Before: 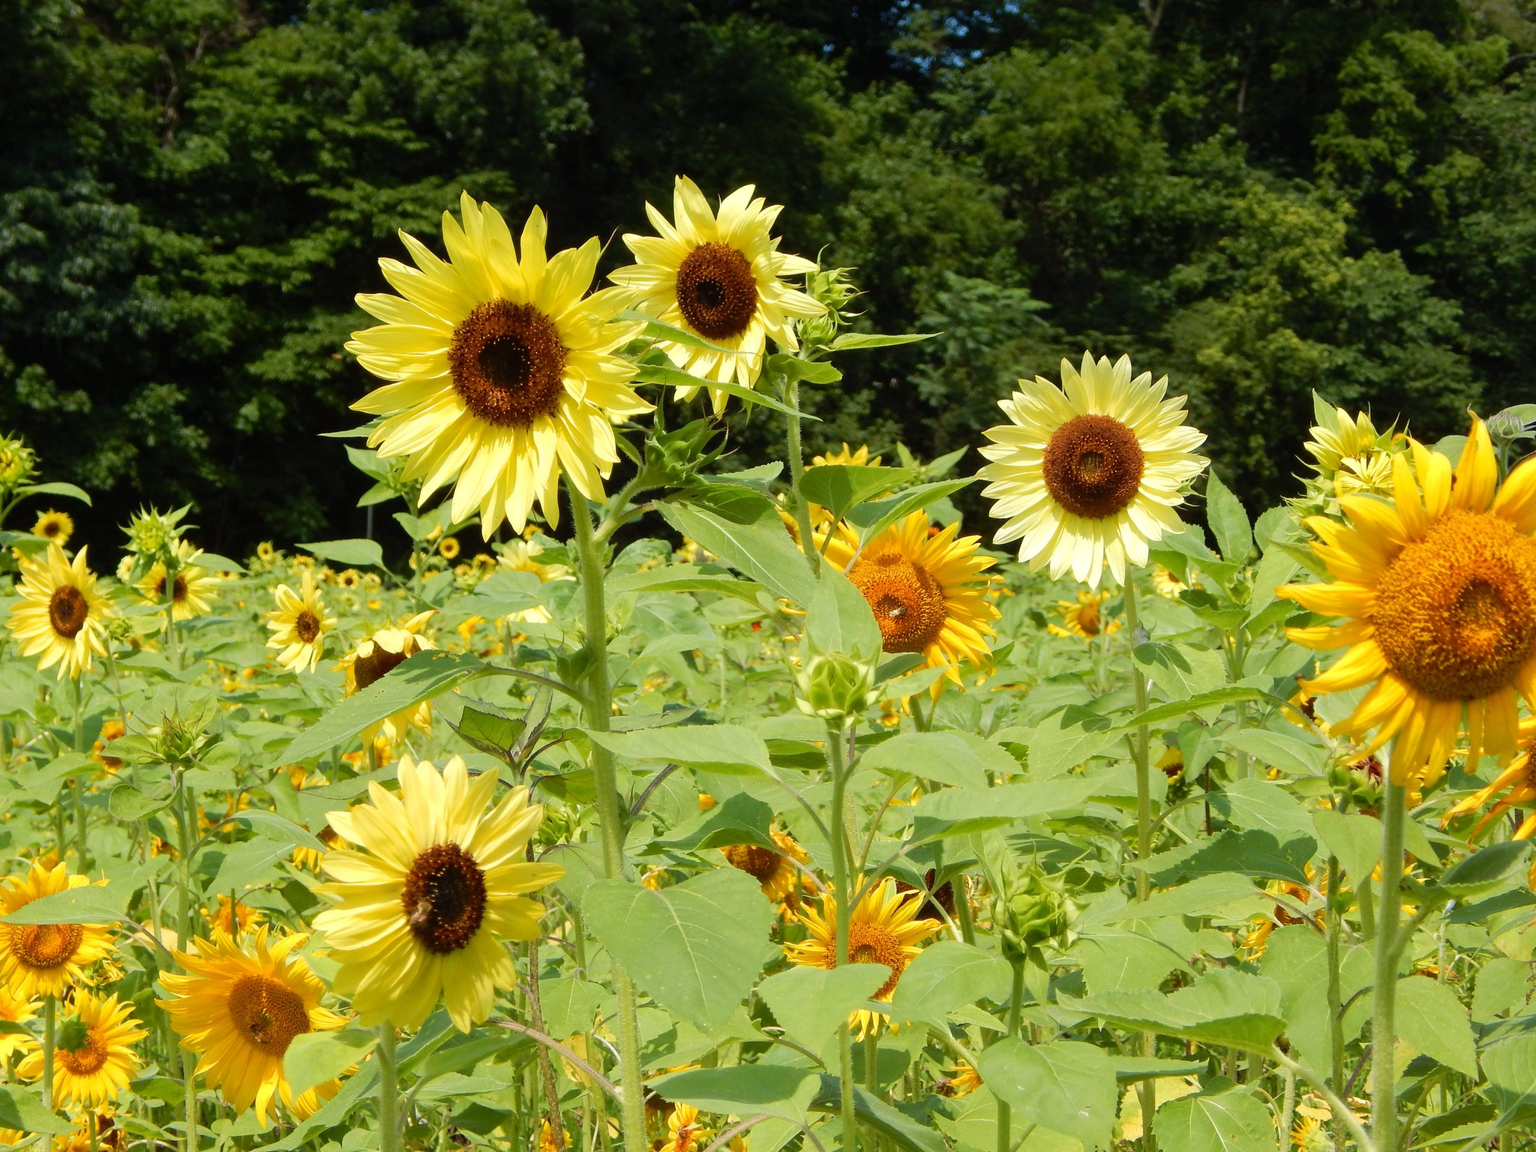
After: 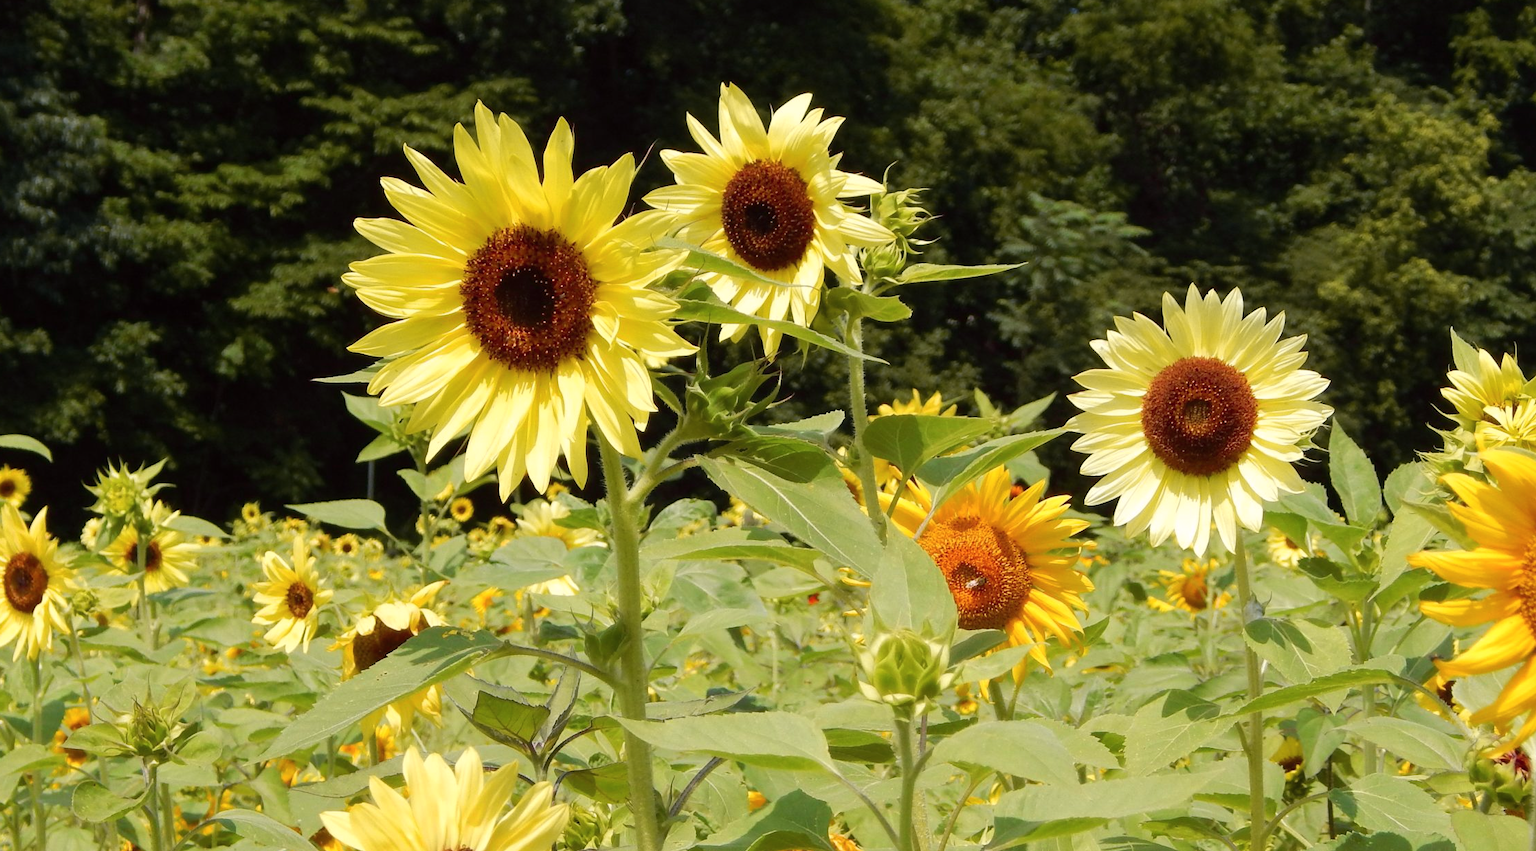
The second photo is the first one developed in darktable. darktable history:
tone curve: curves: ch0 [(0, 0) (0.253, 0.237) (1, 1)]; ch1 [(0, 0) (0.401, 0.42) (0.442, 0.47) (0.491, 0.495) (0.511, 0.523) (0.557, 0.565) (0.66, 0.683) (1, 1)]; ch2 [(0, 0) (0.394, 0.413) (0.5, 0.5) (0.578, 0.568) (1, 1)], color space Lab, independent channels, preserve colors none
crop: left 3.015%, top 8.969%, right 9.647%, bottom 26.457%
white balance: red 1.009, blue 1.027
